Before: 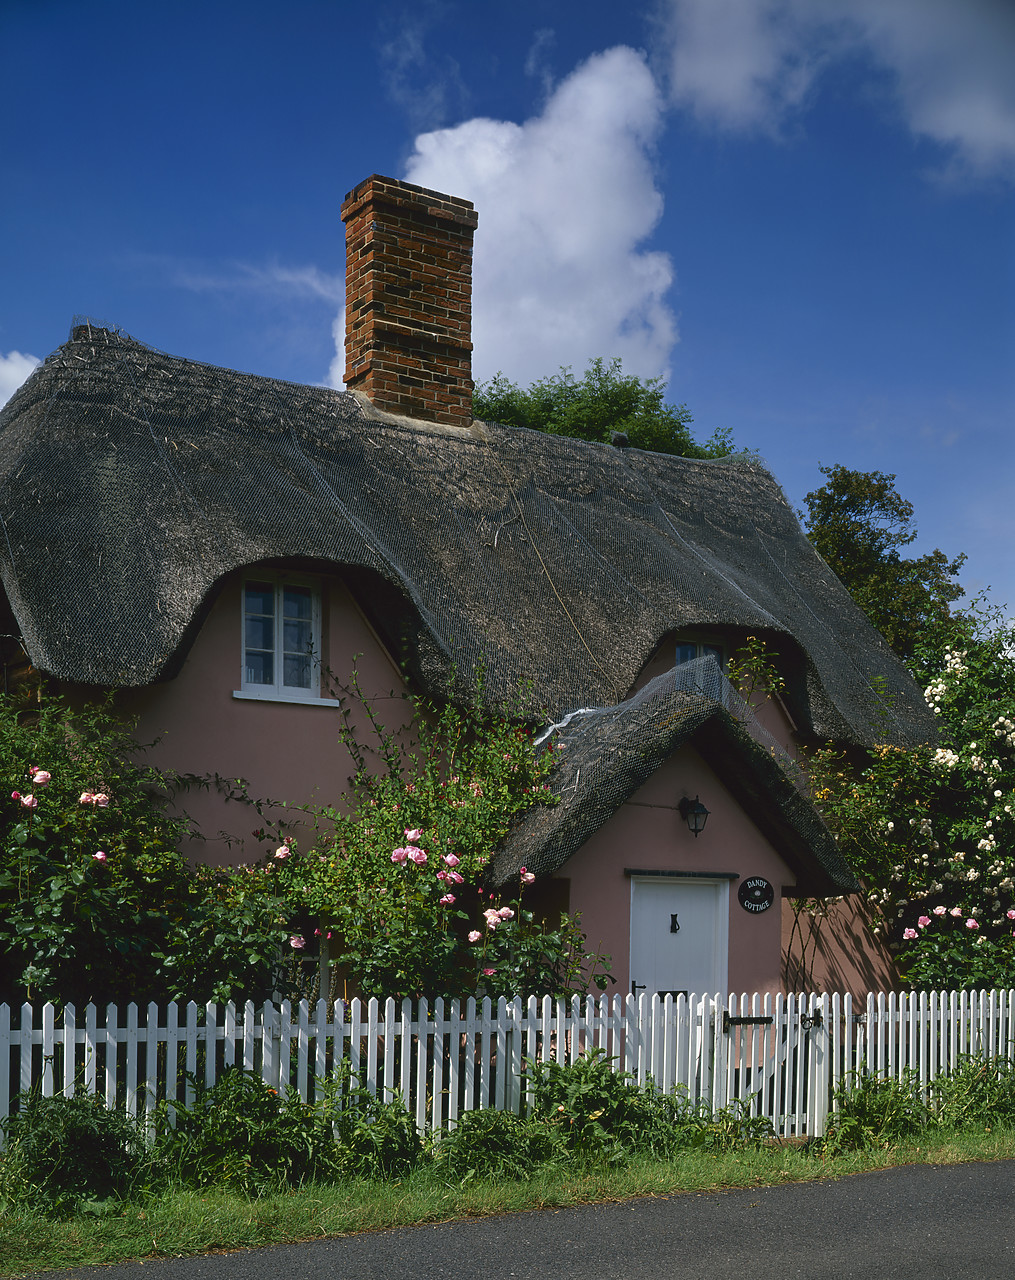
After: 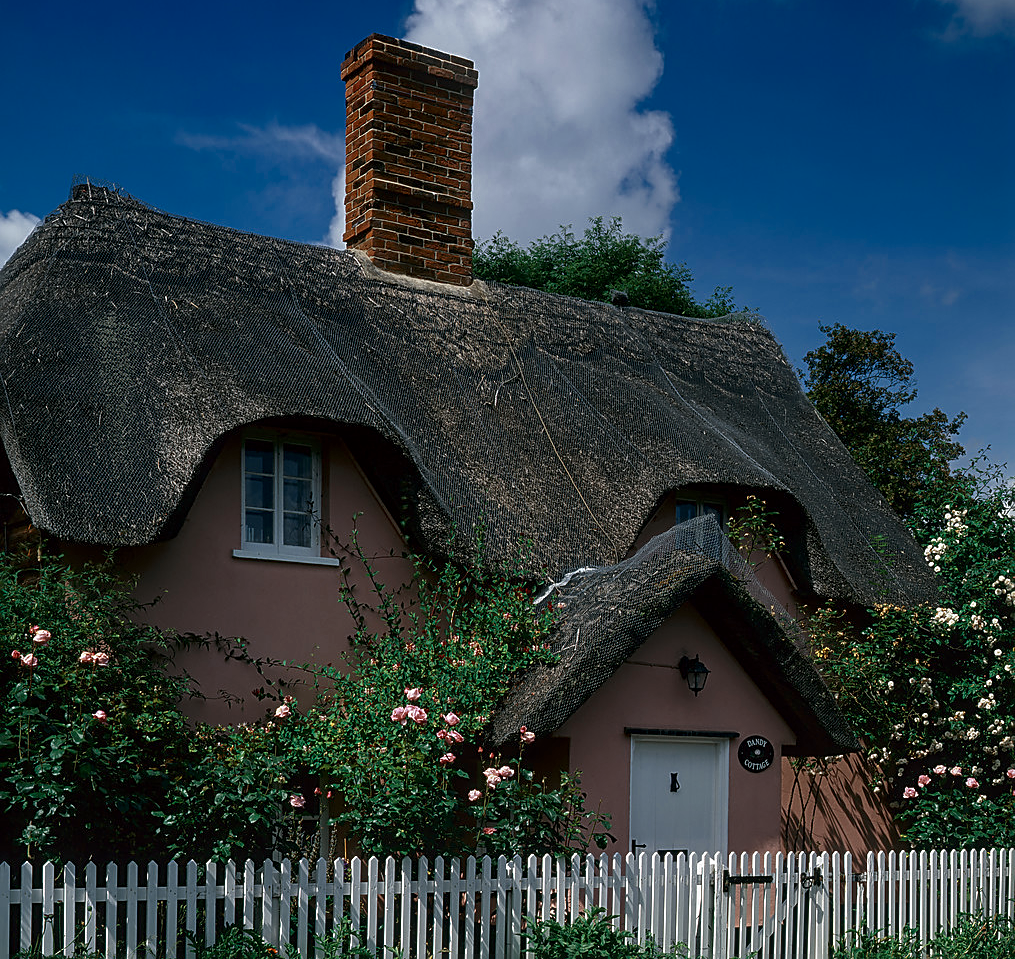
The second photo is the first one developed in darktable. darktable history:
color zones: curves: ch0 [(0, 0.5) (0.125, 0.4) (0.25, 0.5) (0.375, 0.4) (0.5, 0.4) (0.625, 0.35) (0.75, 0.35) (0.875, 0.5)]; ch1 [(0, 0.35) (0.125, 0.45) (0.25, 0.35) (0.375, 0.35) (0.5, 0.35) (0.625, 0.35) (0.75, 0.45) (0.875, 0.35)]; ch2 [(0, 0.6) (0.125, 0.5) (0.25, 0.5) (0.375, 0.6) (0.5, 0.6) (0.625, 0.5) (0.75, 0.5) (0.875, 0.5)]
tone equalizer: on, module defaults
sharpen: on, module defaults
local contrast: on, module defaults
crop: top 11.056%, bottom 13.966%
contrast brightness saturation: brightness -0.092
